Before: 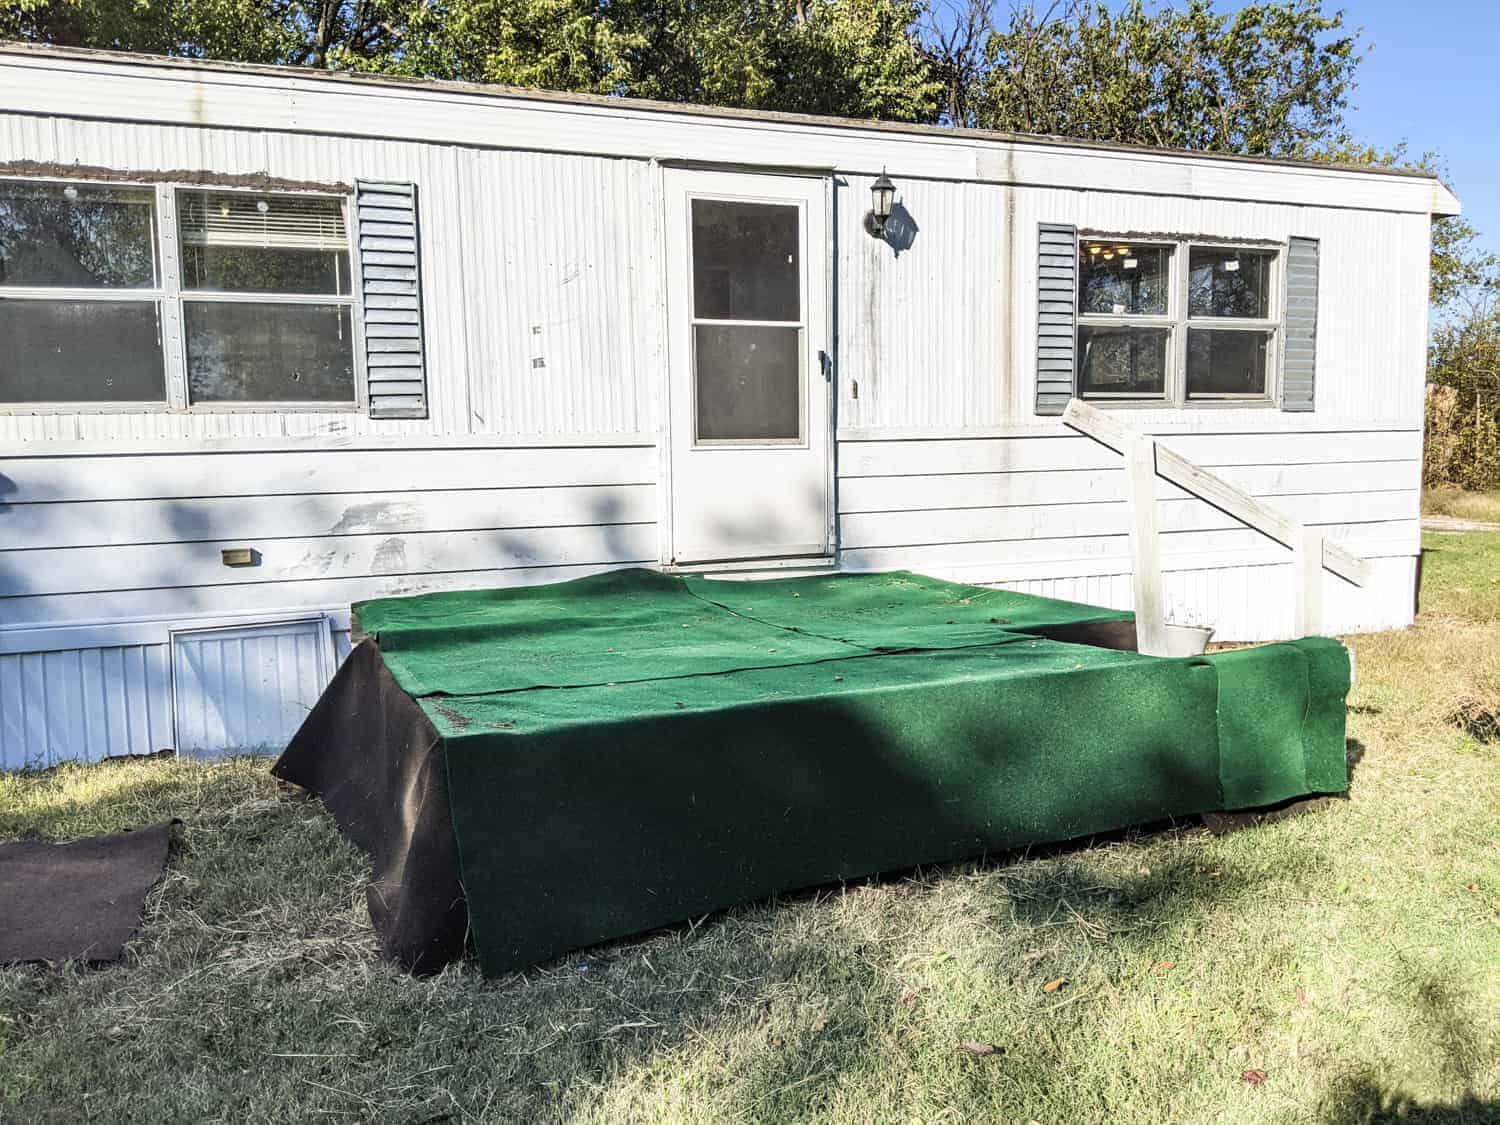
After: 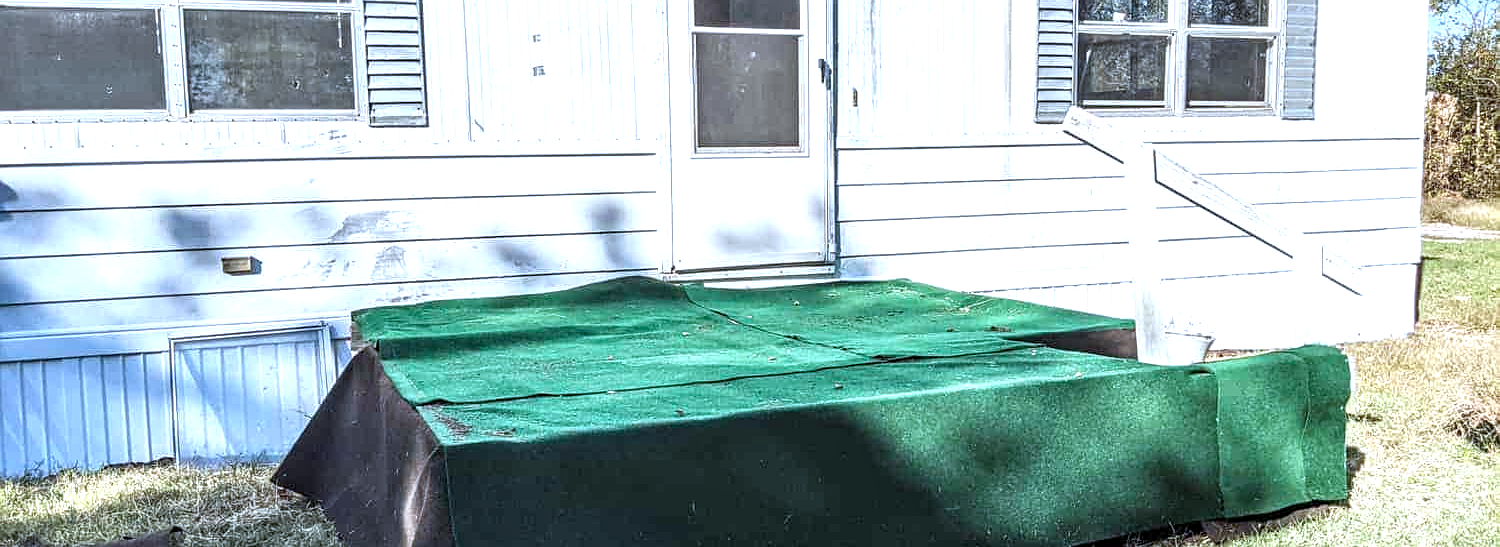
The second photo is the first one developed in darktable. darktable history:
color correction: highlights a* -2.4, highlights b* -18.18
sharpen: radius 1.316, amount 0.3, threshold 0.137
local contrast: on, module defaults
exposure: black level correction 0.001, exposure 0.499 EV, compensate exposure bias true, compensate highlight preservation false
crop and rotate: top 26.028%, bottom 25.332%
